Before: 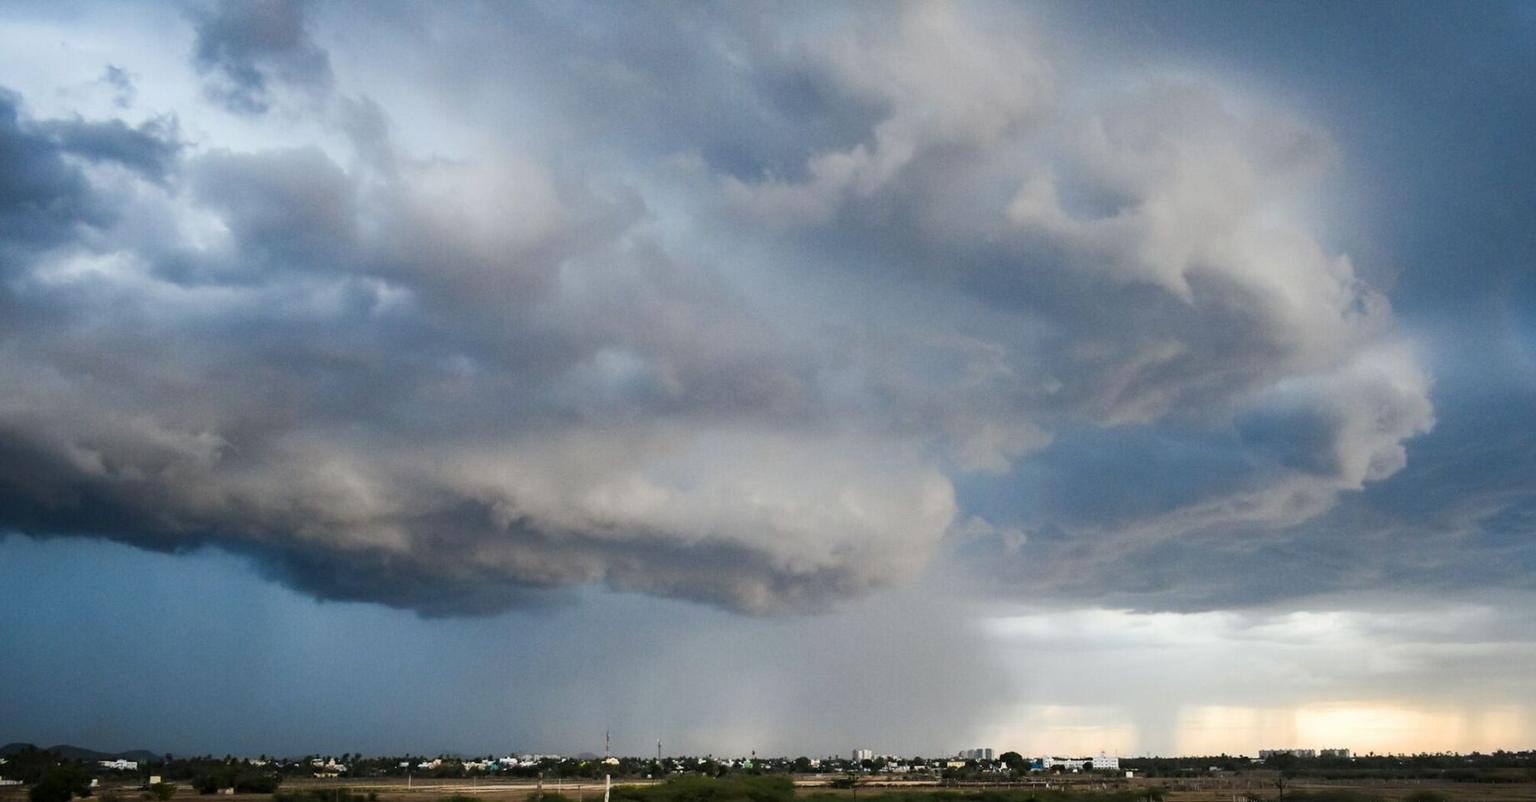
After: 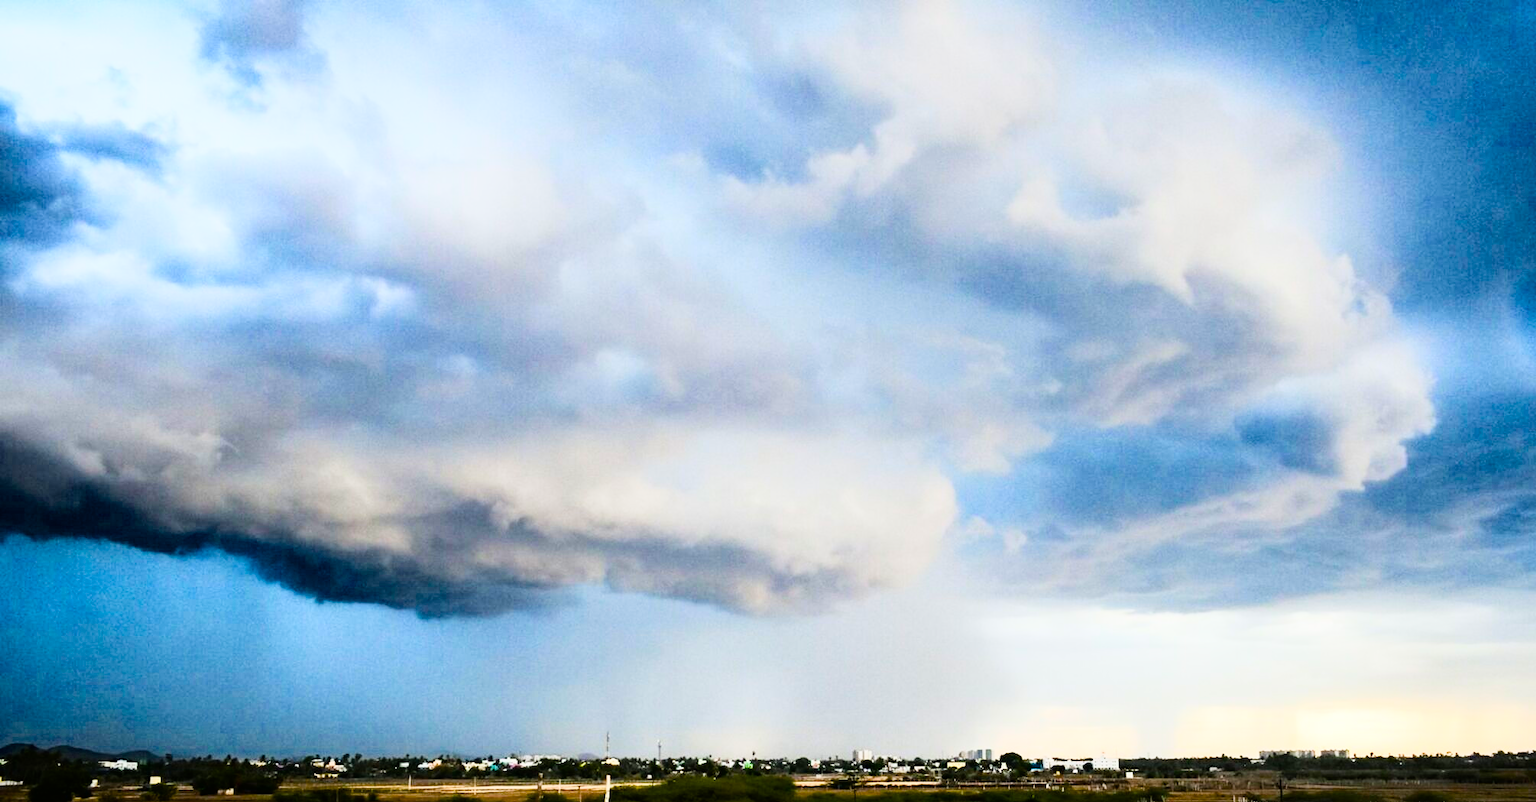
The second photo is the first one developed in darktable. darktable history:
base curve: curves: ch0 [(0, 0) (0, 0.001) (0.001, 0.001) (0.004, 0.002) (0.007, 0.004) (0.015, 0.013) (0.033, 0.045) (0.052, 0.096) (0.075, 0.17) (0.099, 0.241) (0.163, 0.42) (0.219, 0.55) (0.259, 0.616) (0.327, 0.722) (0.365, 0.765) (0.522, 0.873) (0.547, 0.881) (0.689, 0.919) (0.826, 0.952) (1, 1)]
color balance rgb: power › hue 60.69°, linear chroma grading › global chroma 15.535%, perceptual saturation grading › global saturation 0.579%, perceptual saturation grading › highlights -34.632%, perceptual saturation grading › mid-tones 15.014%, perceptual saturation grading › shadows 49.088%, global vibrance 10.455%, saturation formula JzAzBz (2021)
